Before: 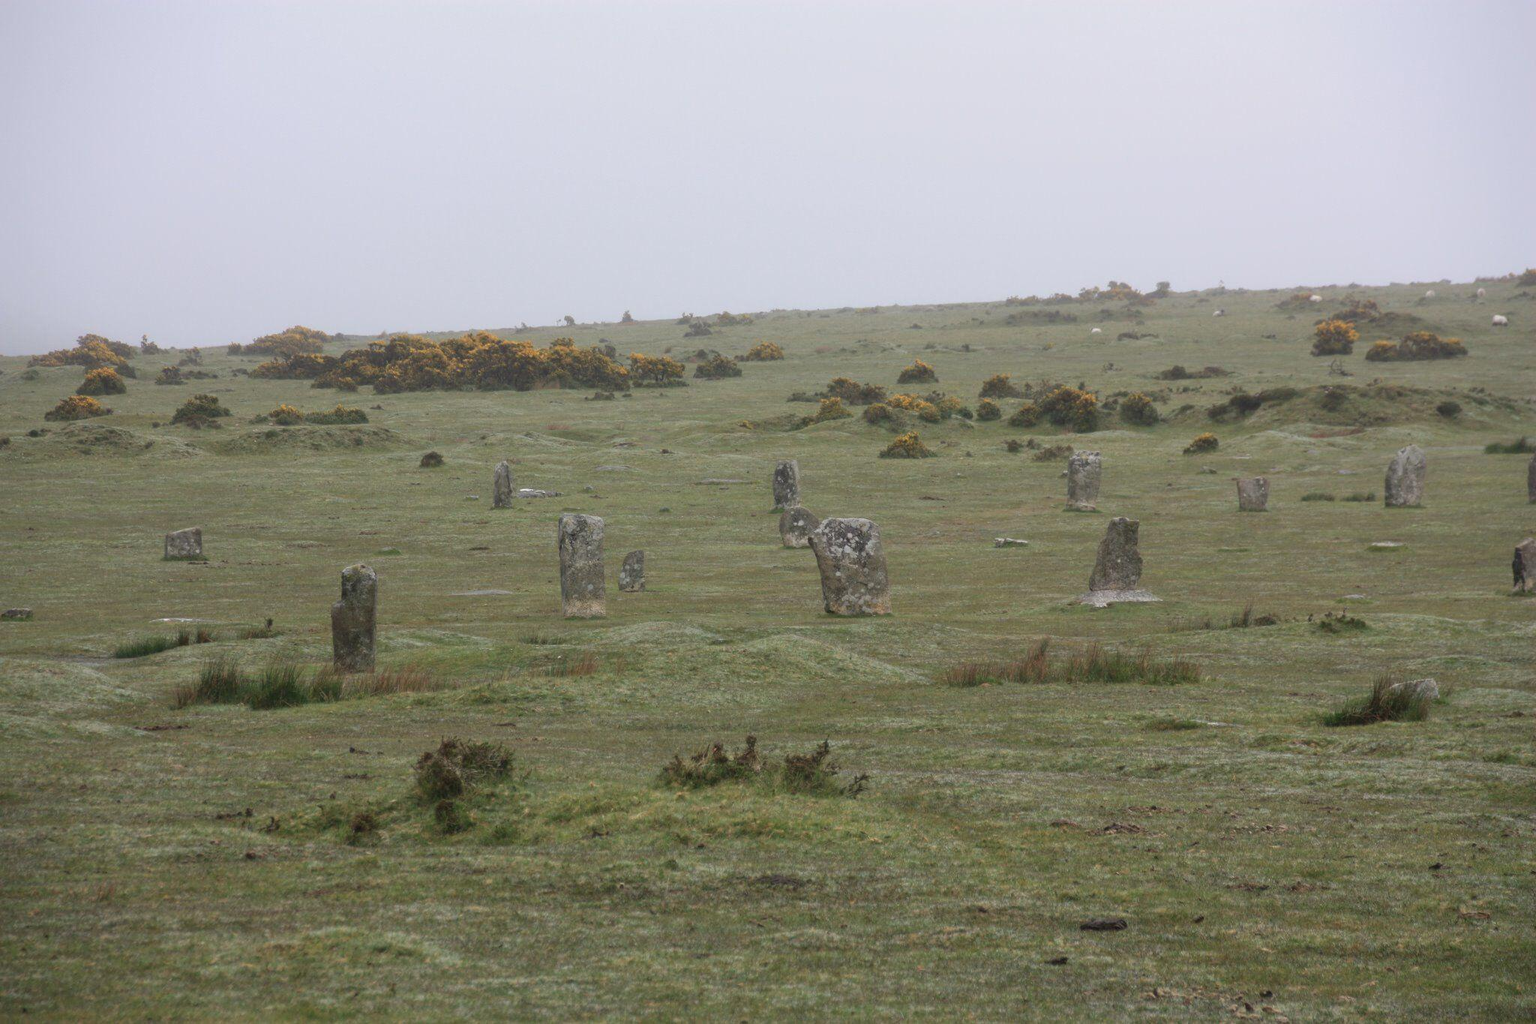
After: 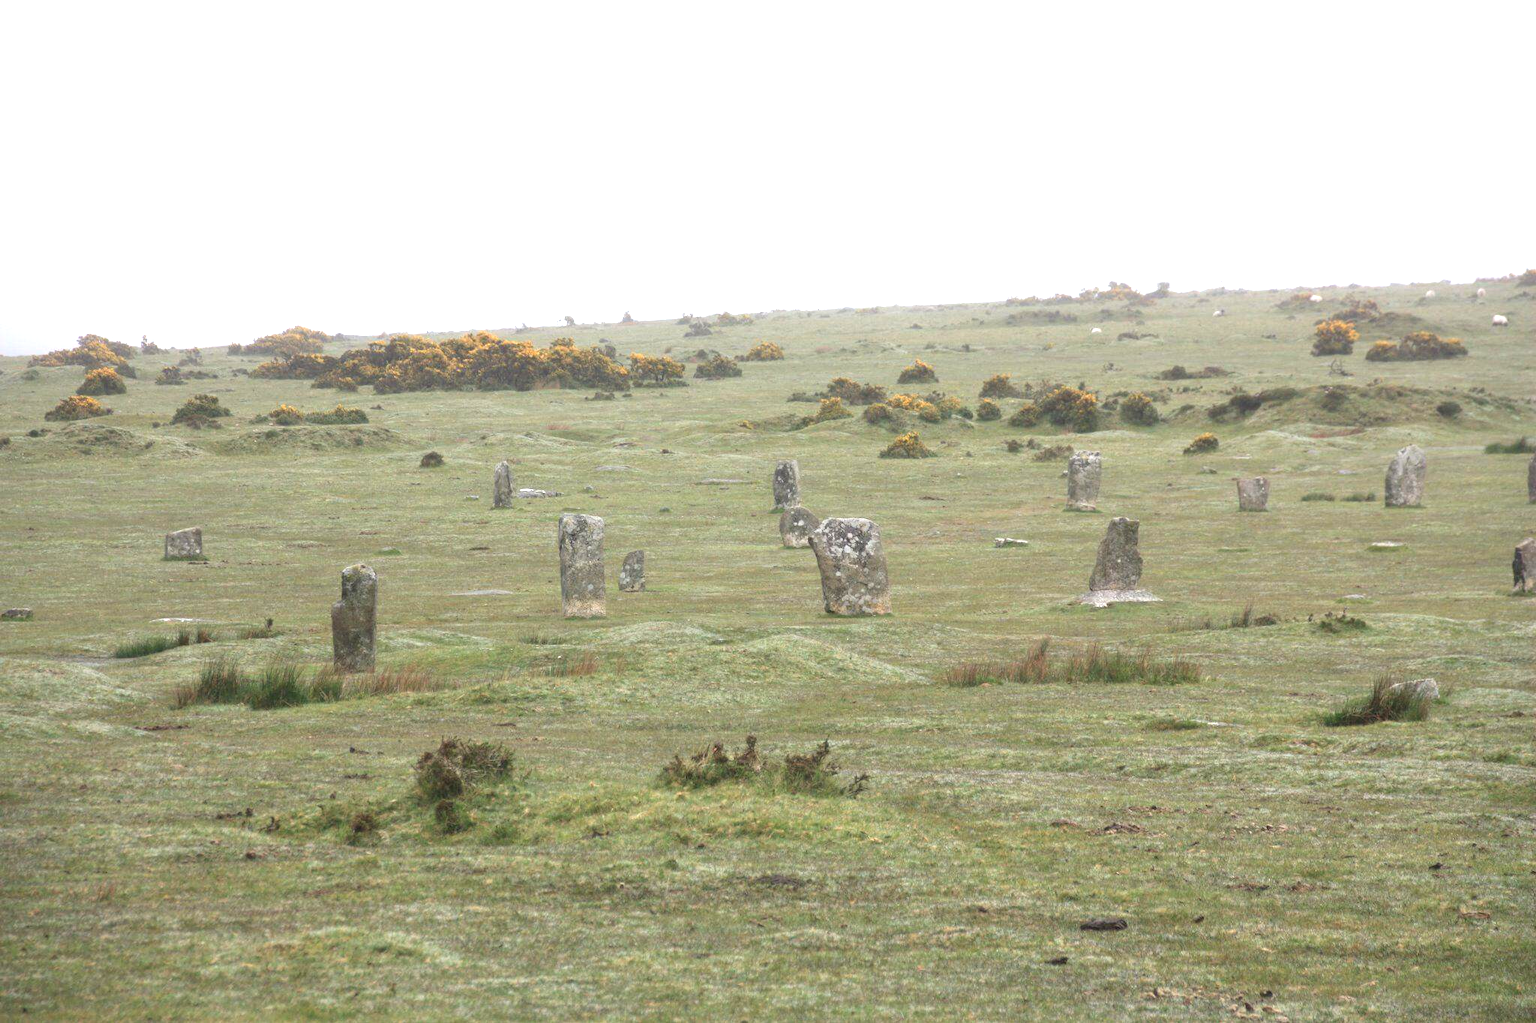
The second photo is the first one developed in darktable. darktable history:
exposure: black level correction 0, exposure 1.103 EV, compensate exposure bias true, compensate highlight preservation false
